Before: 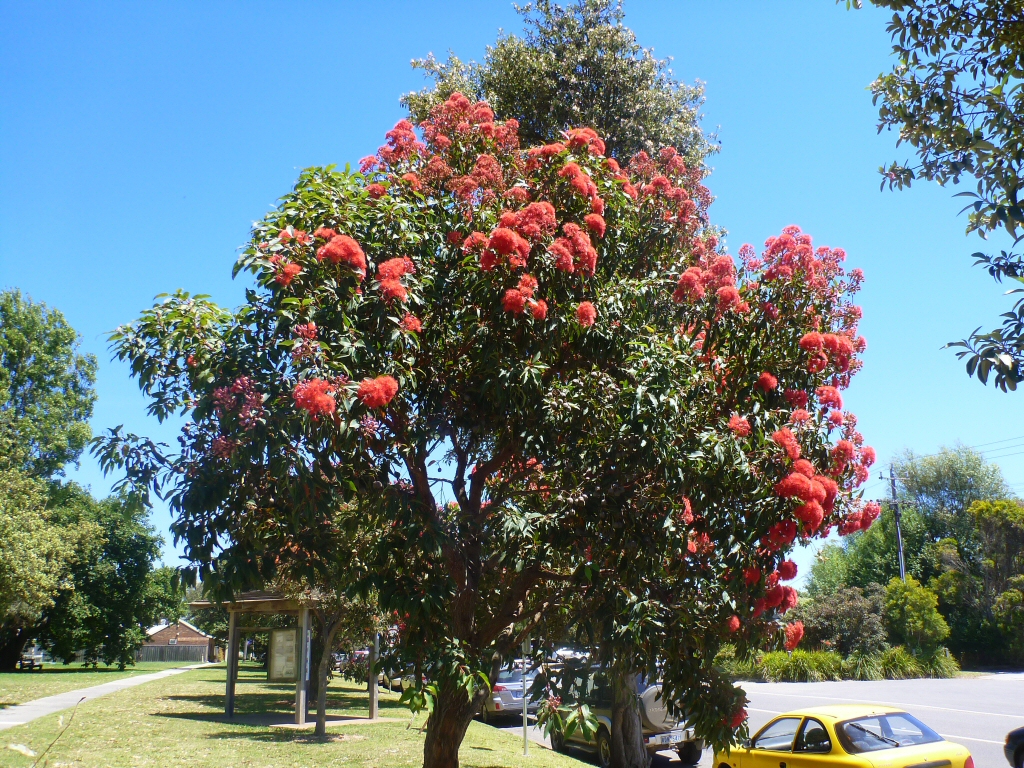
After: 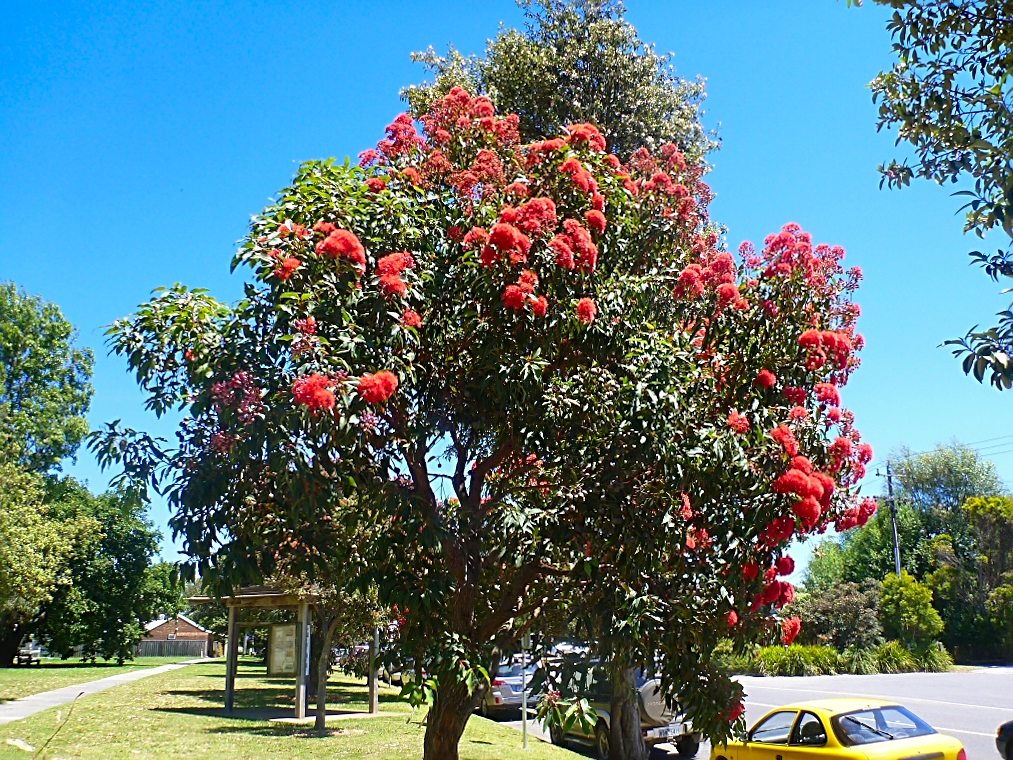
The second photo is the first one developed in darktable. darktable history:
sharpen: radius 2.543, amount 0.636
rotate and perspective: rotation 0.174°, lens shift (vertical) 0.013, lens shift (horizontal) 0.019, shear 0.001, automatic cropping original format, crop left 0.007, crop right 0.991, crop top 0.016, crop bottom 0.997
color zones: curves: ch0 [(0, 0.613) (0.01, 0.613) (0.245, 0.448) (0.498, 0.529) (0.642, 0.665) (0.879, 0.777) (0.99, 0.613)]; ch1 [(0, 0) (0.143, 0) (0.286, 0) (0.429, 0) (0.571, 0) (0.714, 0) (0.857, 0)], mix -121.96%
